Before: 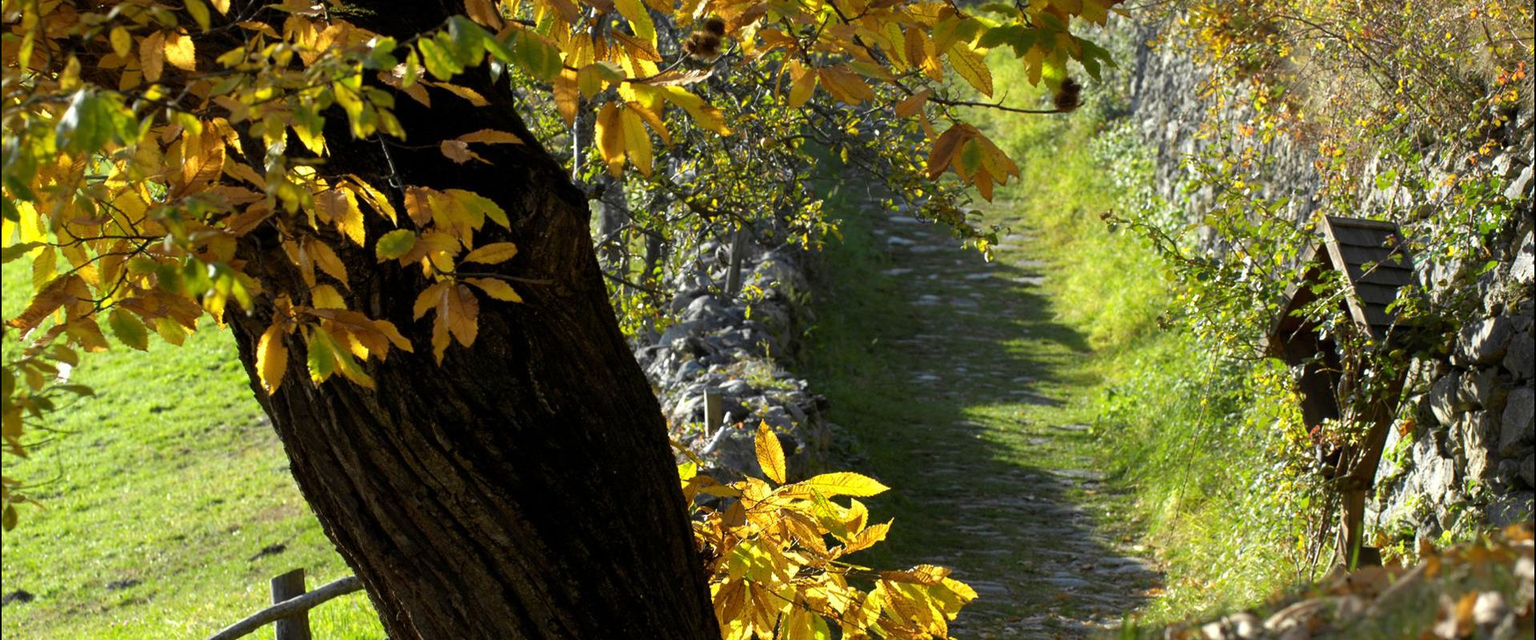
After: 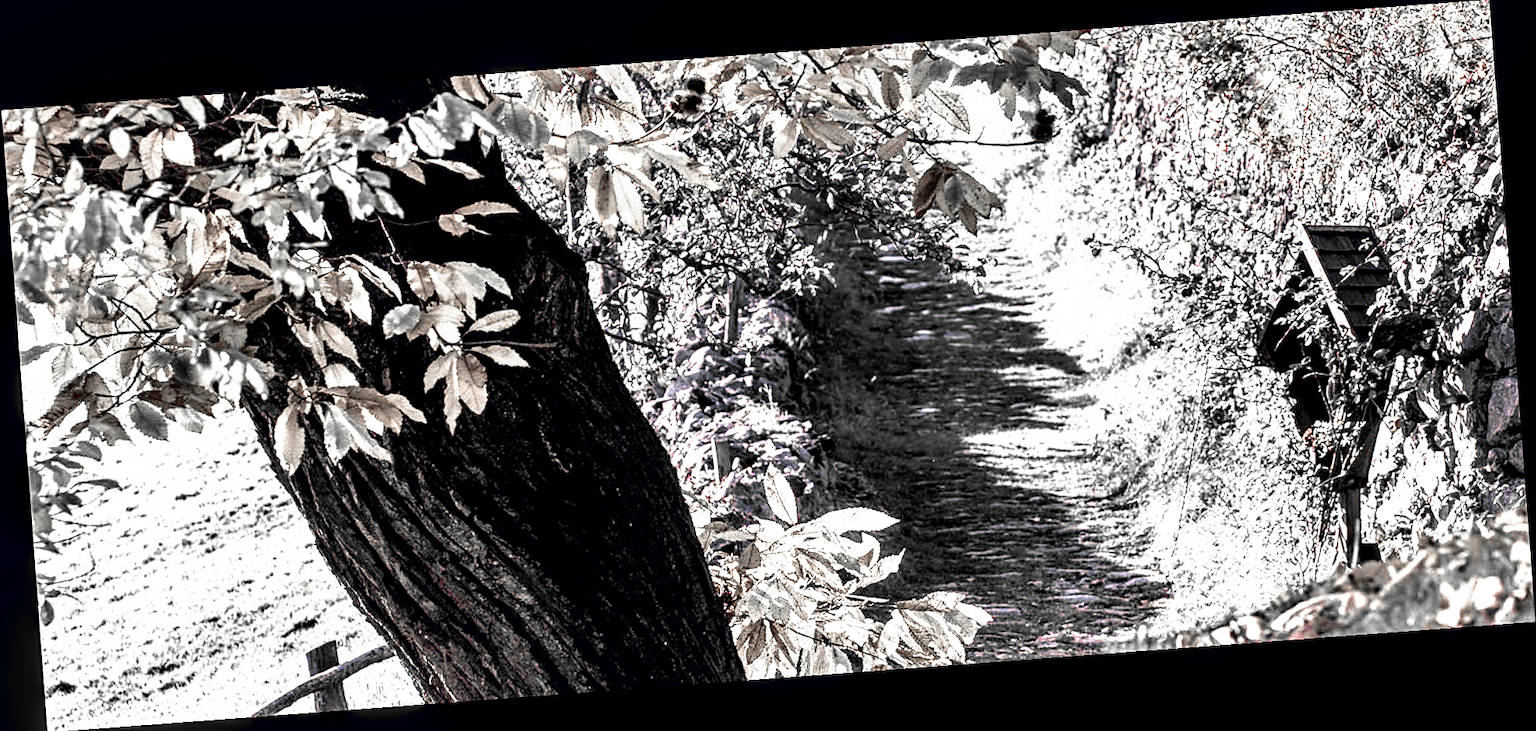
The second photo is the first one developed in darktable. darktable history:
white balance: red 0.984, blue 1.059
exposure: black level correction 0, exposure 0.9 EV, compensate highlight preservation false
sharpen: on, module defaults
local contrast: highlights 115%, shadows 42%, detail 293%
velvia: on, module defaults
color correction: highlights a* 14.46, highlights b* 5.85, shadows a* -5.53, shadows b* -15.24, saturation 0.85
rotate and perspective: rotation -4.25°, automatic cropping off
color zones: curves: ch0 [(0, 0.278) (0.143, 0.5) (0.286, 0.5) (0.429, 0.5) (0.571, 0.5) (0.714, 0.5) (0.857, 0.5) (1, 0.5)]; ch1 [(0, 1) (0.143, 0.165) (0.286, 0) (0.429, 0) (0.571, 0) (0.714, 0) (0.857, 0.5) (1, 0.5)]; ch2 [(0, 0.508) (0.143, 0.5) (0.286, 0.5) (0.429, 0.5) (0.571, 0.5) (0.714, 0.5) (0.857, 0.5) (1, 0.5)]
